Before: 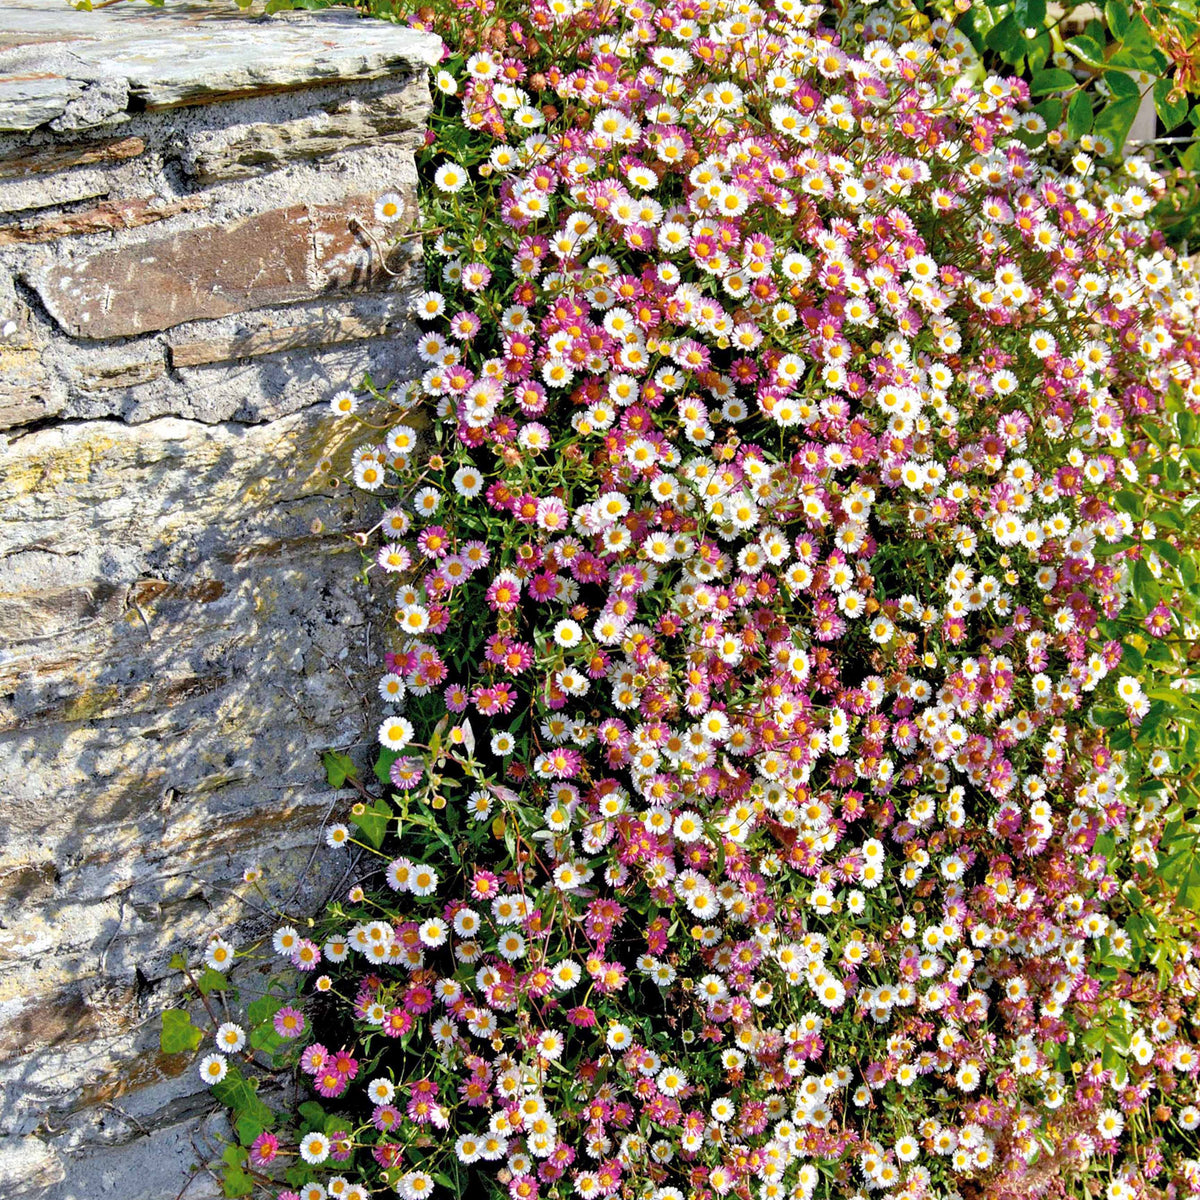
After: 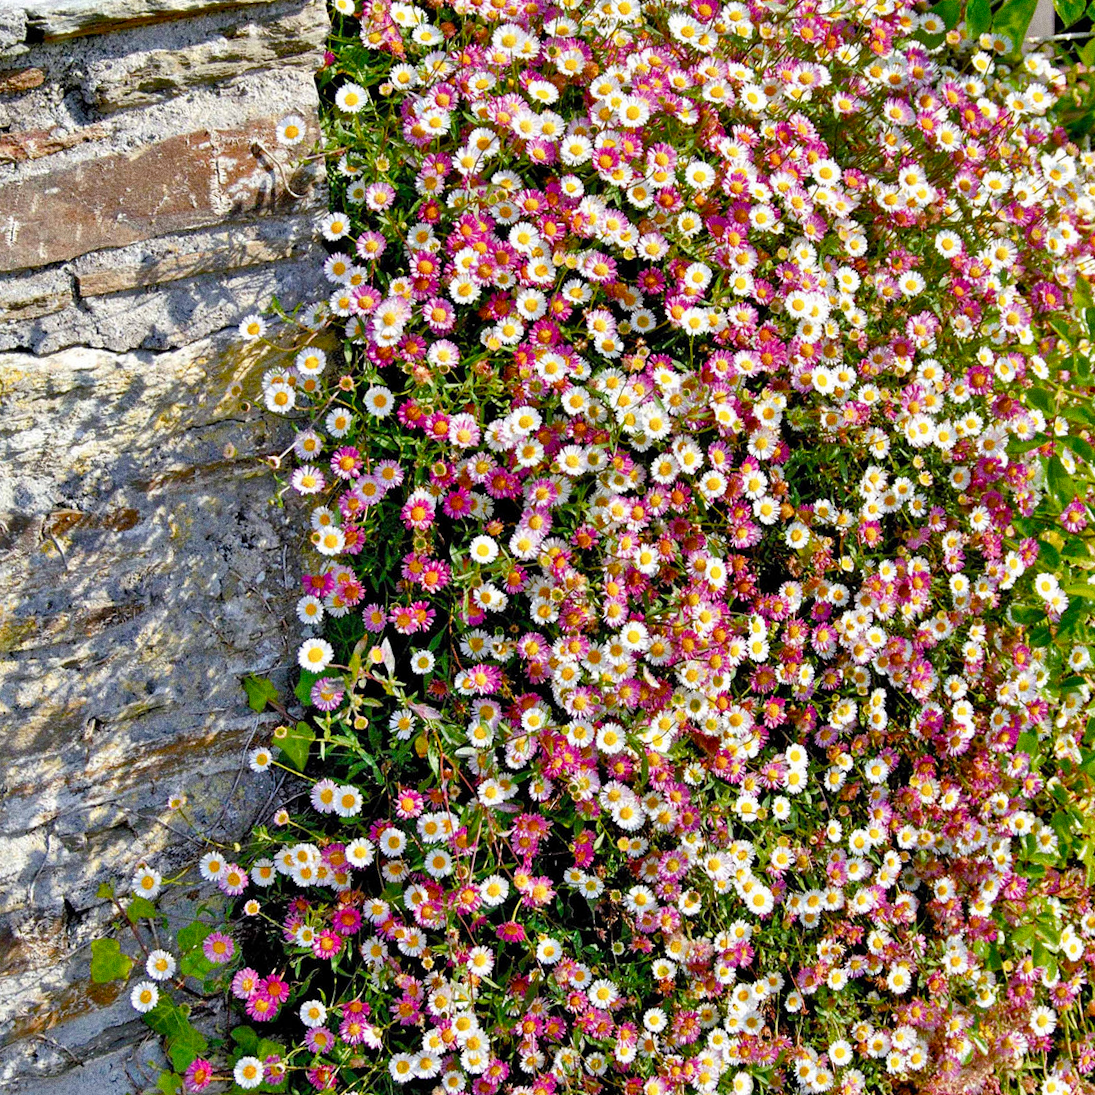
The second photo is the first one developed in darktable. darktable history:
color balance rgb: perceptual saturation grading › global saturation 20%, perceptual saturation grading › highlights -25%, perceptual saturation grading › shadows 25%
crop and rotate: angle 1.96°, left 5.673%, top 5.673%
shadows and highlights: soften with gaussian
grain: coarseness 3.21 ISO
